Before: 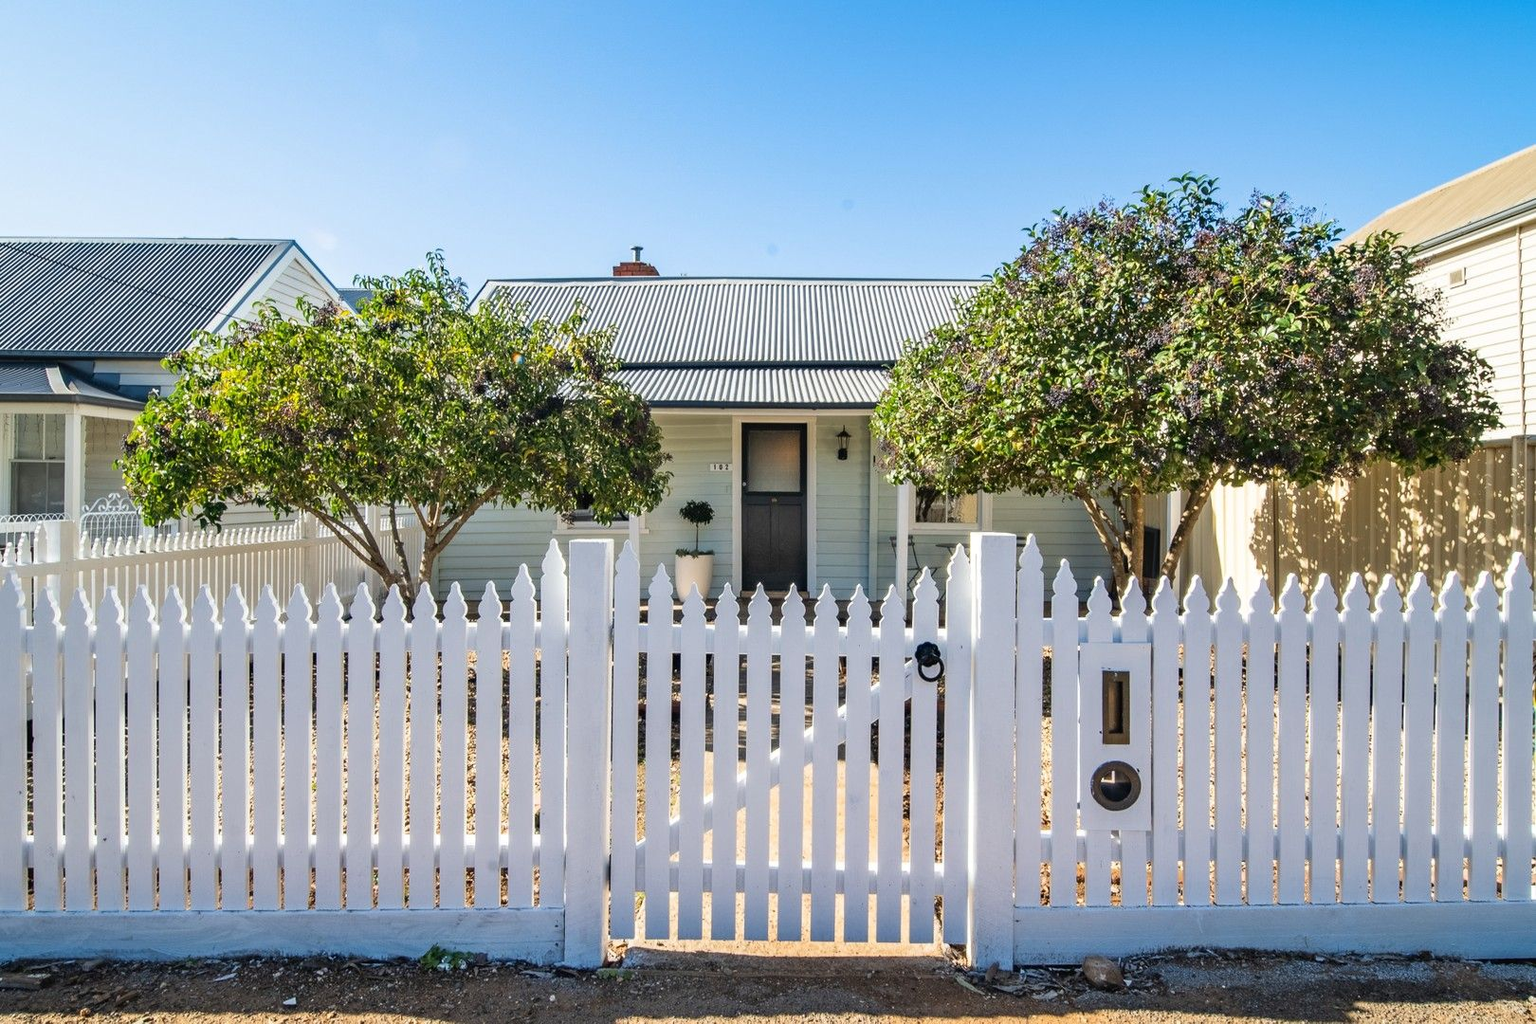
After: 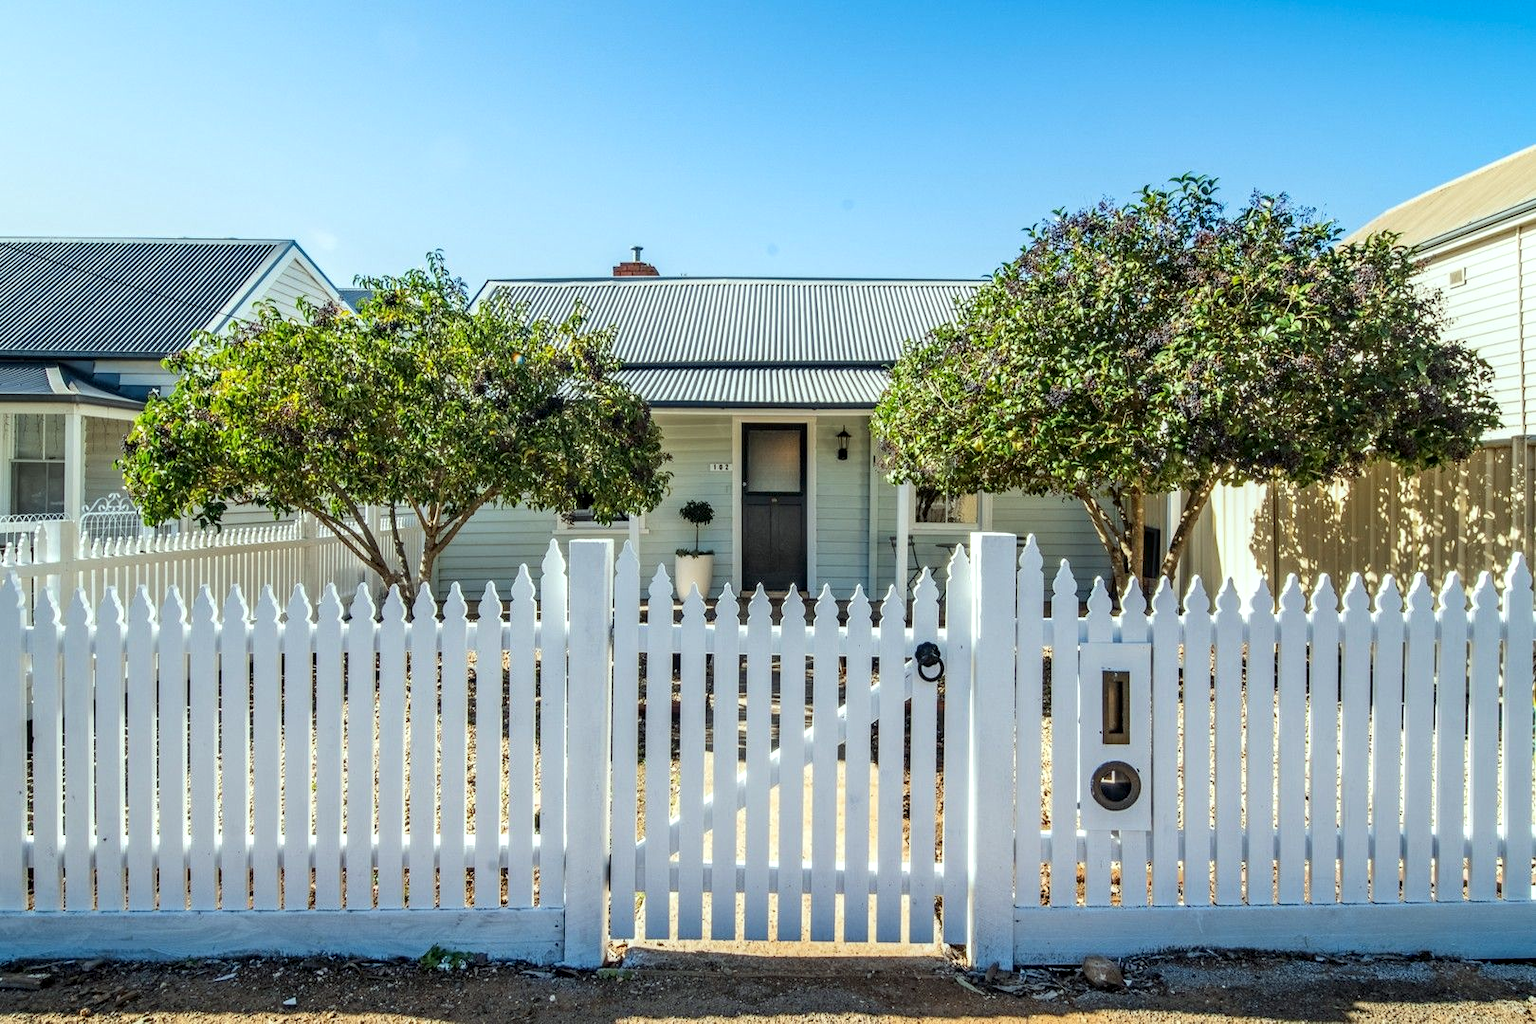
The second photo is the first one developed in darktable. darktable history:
color correction: highlights a* -6.69, highlights b* 0.49
local contrast: detail 130%
shadows and highlights: shadows -70, highlights 35, soften with gaussian
